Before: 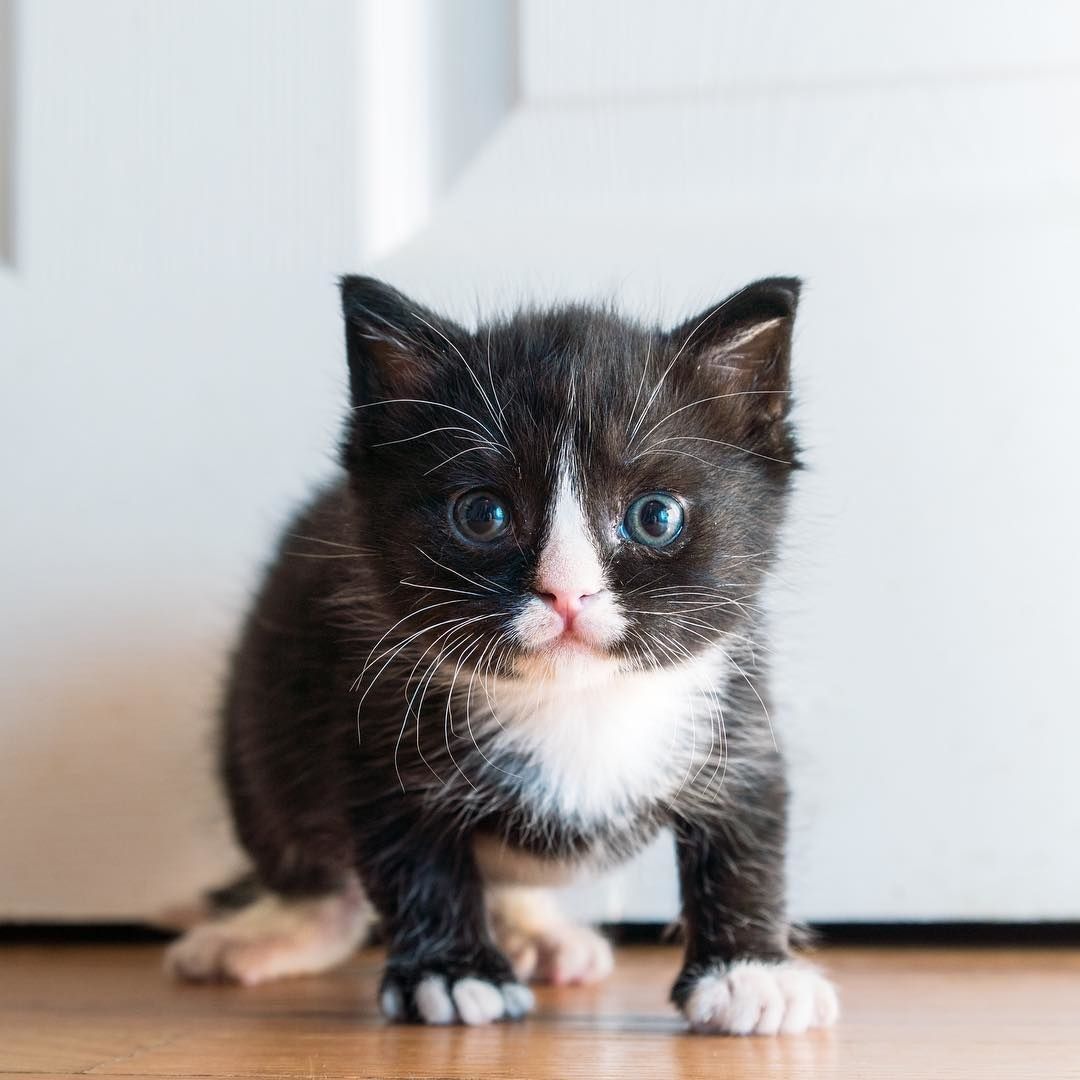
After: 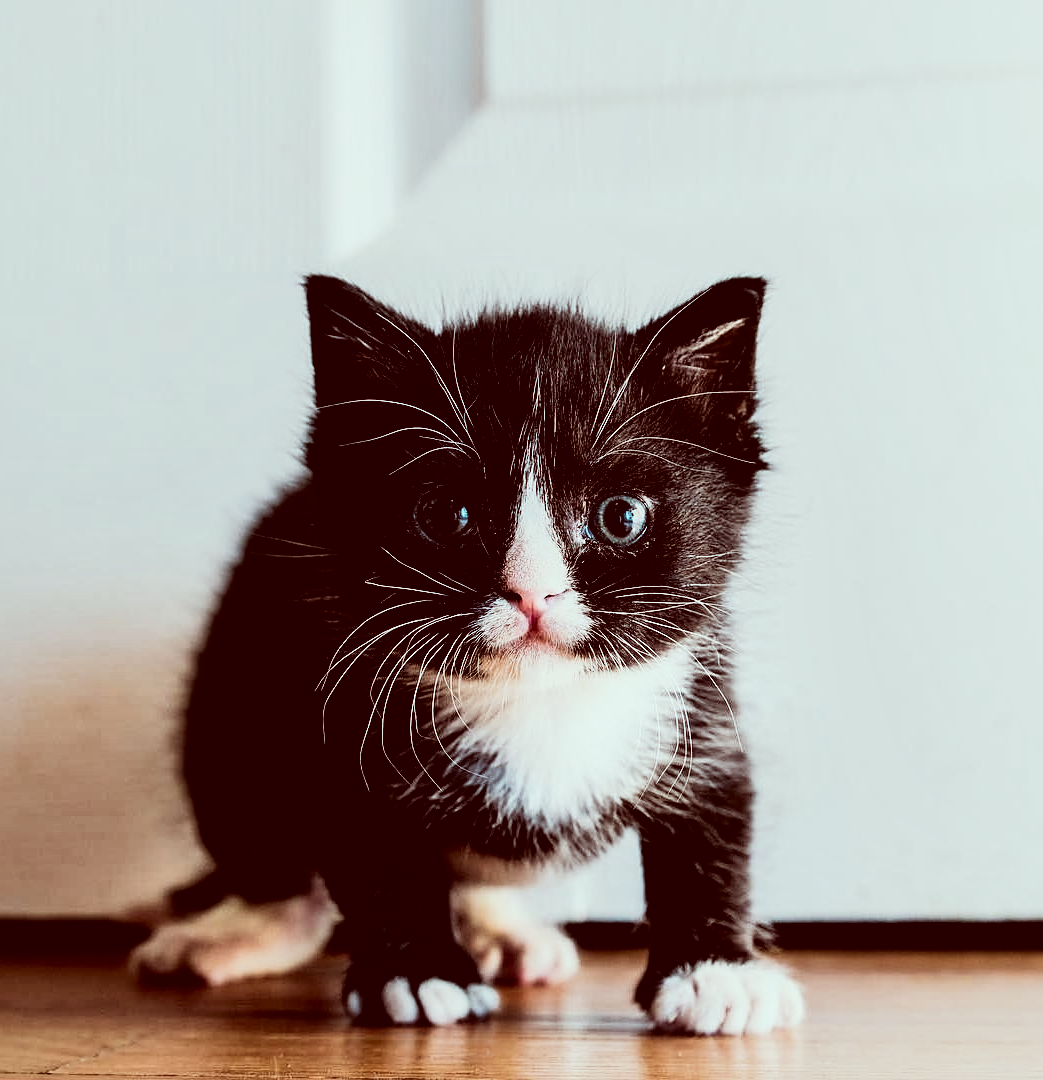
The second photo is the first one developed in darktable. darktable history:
contrast brightness saturation: contrast 0.074
crop and rotate: left 3.372%
filmic rgb: black relative exposure -5.06 EV, white relative exposure 3.98 EV, hardness 2.89, contrast 1.299, highlights saturation mix -30.1%
sharpen: on, module defaults
color correction: highlights a* -7.05, highlights b* -0.155, shadows a* 20.49, shadows b* 11.75
local contrast: mode bilateral grid, contrast 19, coarseness 50, detail 162%, midtone range 0.2
color balance rgb: shadows lift › luminance -19.596%, linear chroma grading › global chroma 25.168%, perceptual saturation grading › global saturation 0.965%, perceptual saturation grading › highlights -19.83%, perceptual saturation grading › shadows 20.312%, perceptual brilliance grading › highlights 4.058%, perceptual brilliance grading › mid-tones -17.256%, perceptual brilliance grading › shadows -41.053%, global vibrance 20%
